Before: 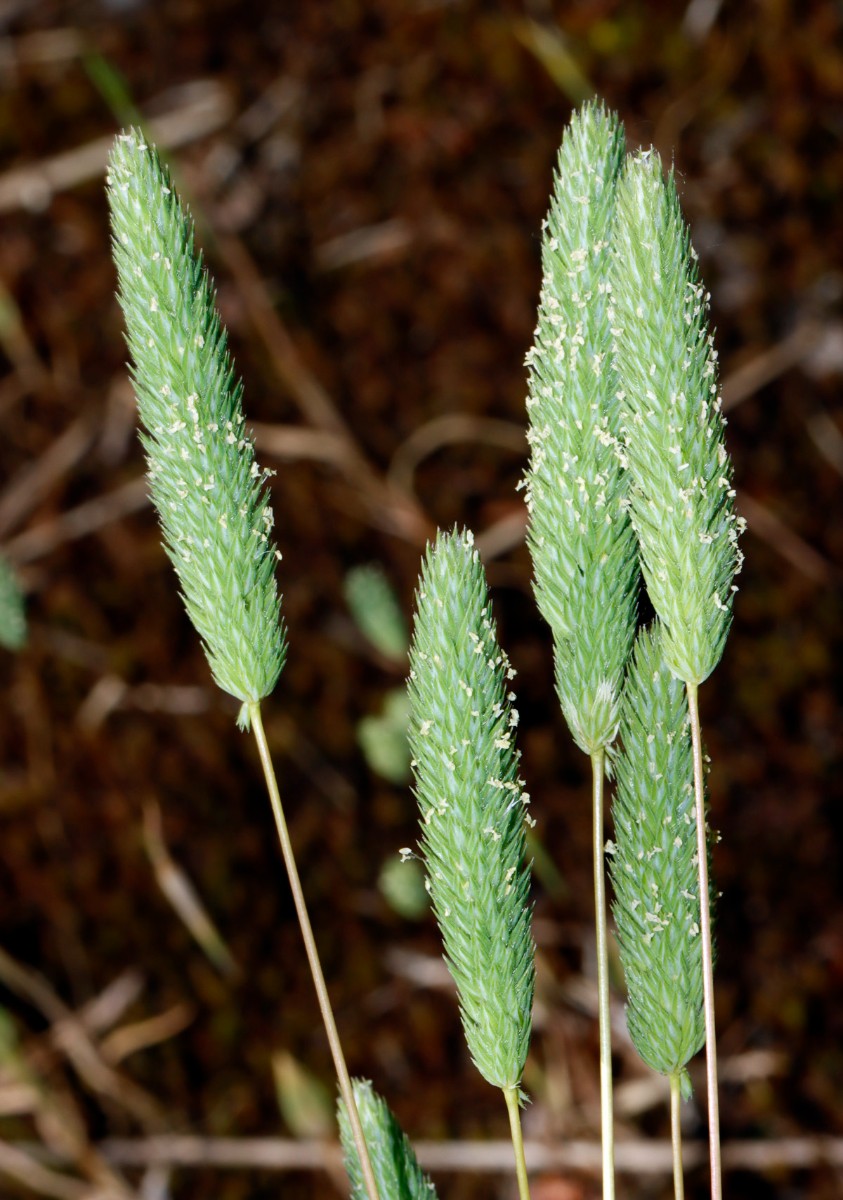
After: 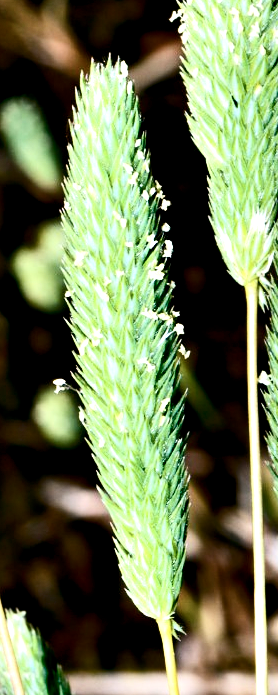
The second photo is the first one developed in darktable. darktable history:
exposure: black level correction 0.001, exposure 0.5 EV, compensate exposure bias true, compensate highlight preservation false
color balance rgb: shadows lift › luminance -7.867%, shadows lift › chroma 2.225%, shadows lift › hue 164.99°, global offset › luminance -0.314%, global offset › chroma 0.108%, global offset › hue 164.03°, perceptual saturation grading › global saturation 30.275%, global vibrance 24.224%
contrast brightness saturation: contrast 0.254, saturation -0.318
contrast equalizer: octaves 7, y [[0.6 ×6], [0.55 ×6], [0 ×6], [0 ×6], [0 ×6]]
shadows and highlights: soften with gaussian
crop: left 41.13%, top 39.163%, right 25.778%, bottom 2.918%
tone equalizer: on, module defaults
